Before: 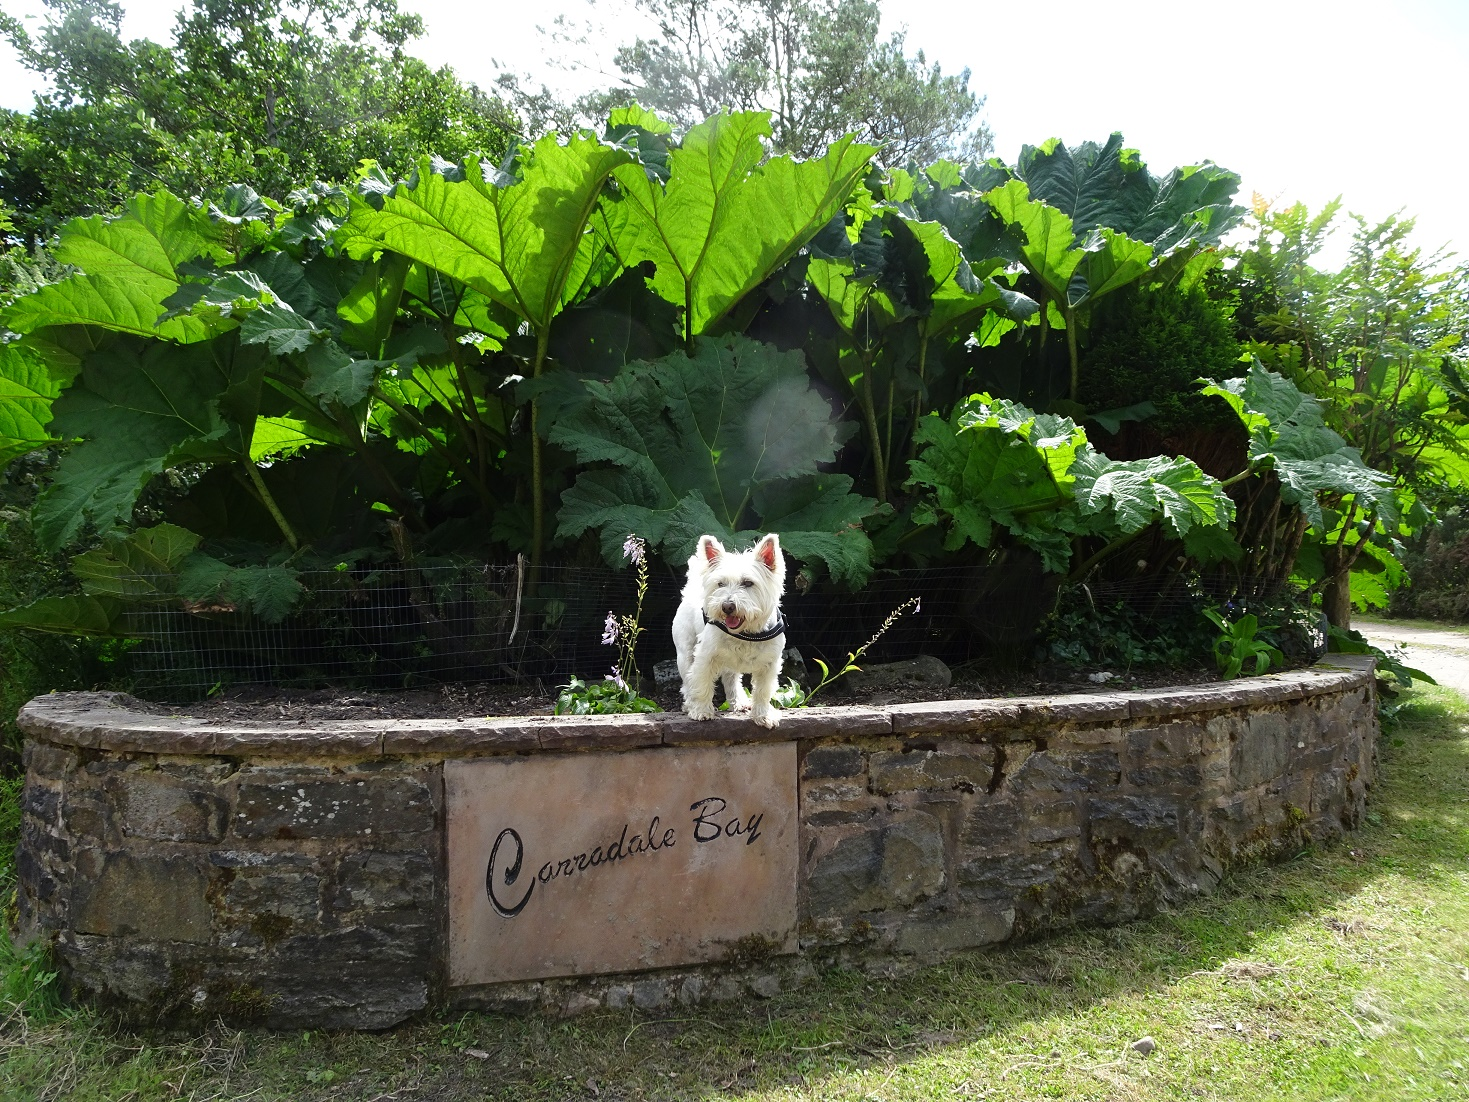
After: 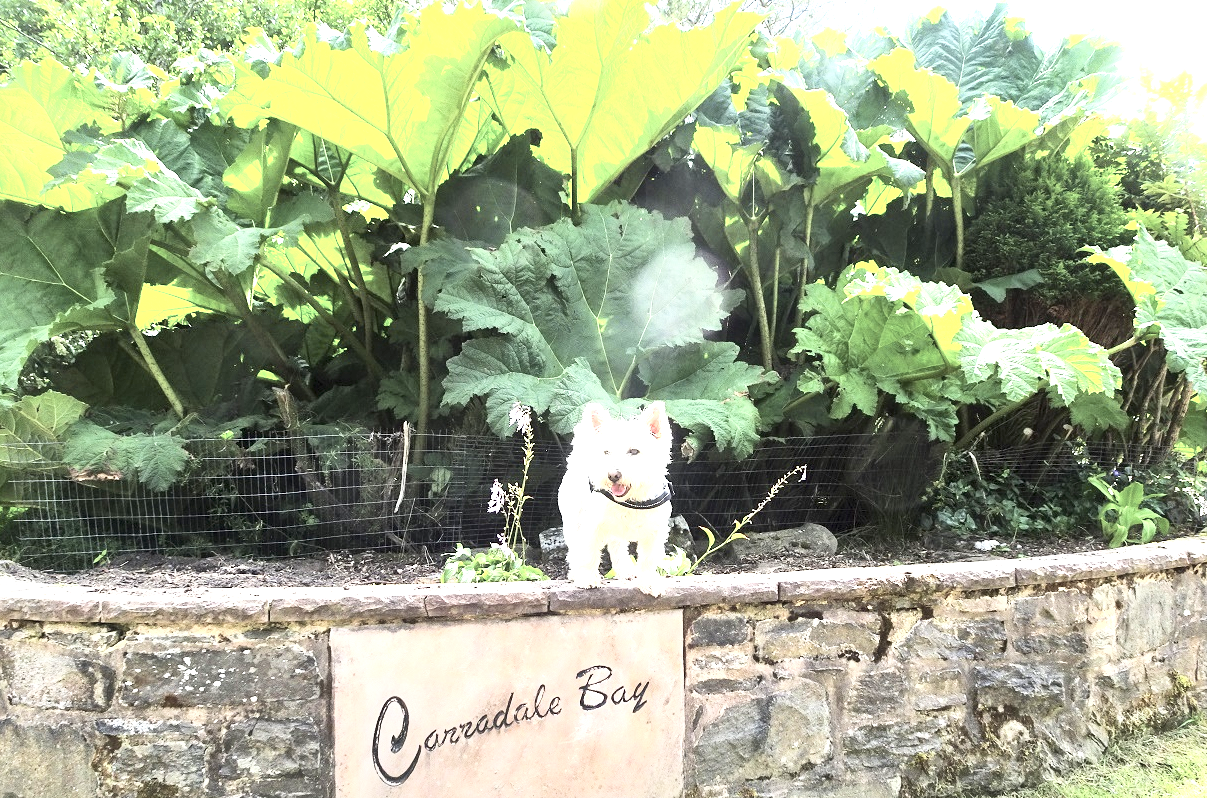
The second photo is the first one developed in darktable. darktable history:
exposure: black level correction 0, exposure 2.149 EV, compensate highlight preservation false
local contrast: mode bilateral grid, contrast 19, coarseness 49, detail 143%, midtone range 0.2
tone equalizer: edges refinement/feathering 500, mask exposure compensation -1.57 EV, preserve details no
color correction: highlights b* -0.059, saturation 0.623
crop: left 7.802%, top 12.063%, right 10.015%, bottom 15.452%
tone curve: curves: ch0 [(0, 0) (0.093, 0.104) (0.226, 0.291) (0.327, 0.431) (0.471, 0.648) (0.759, 0.926) (1, 1)], color space Lab, independent channels, preserve colors none
velvia: strength 17.19%
